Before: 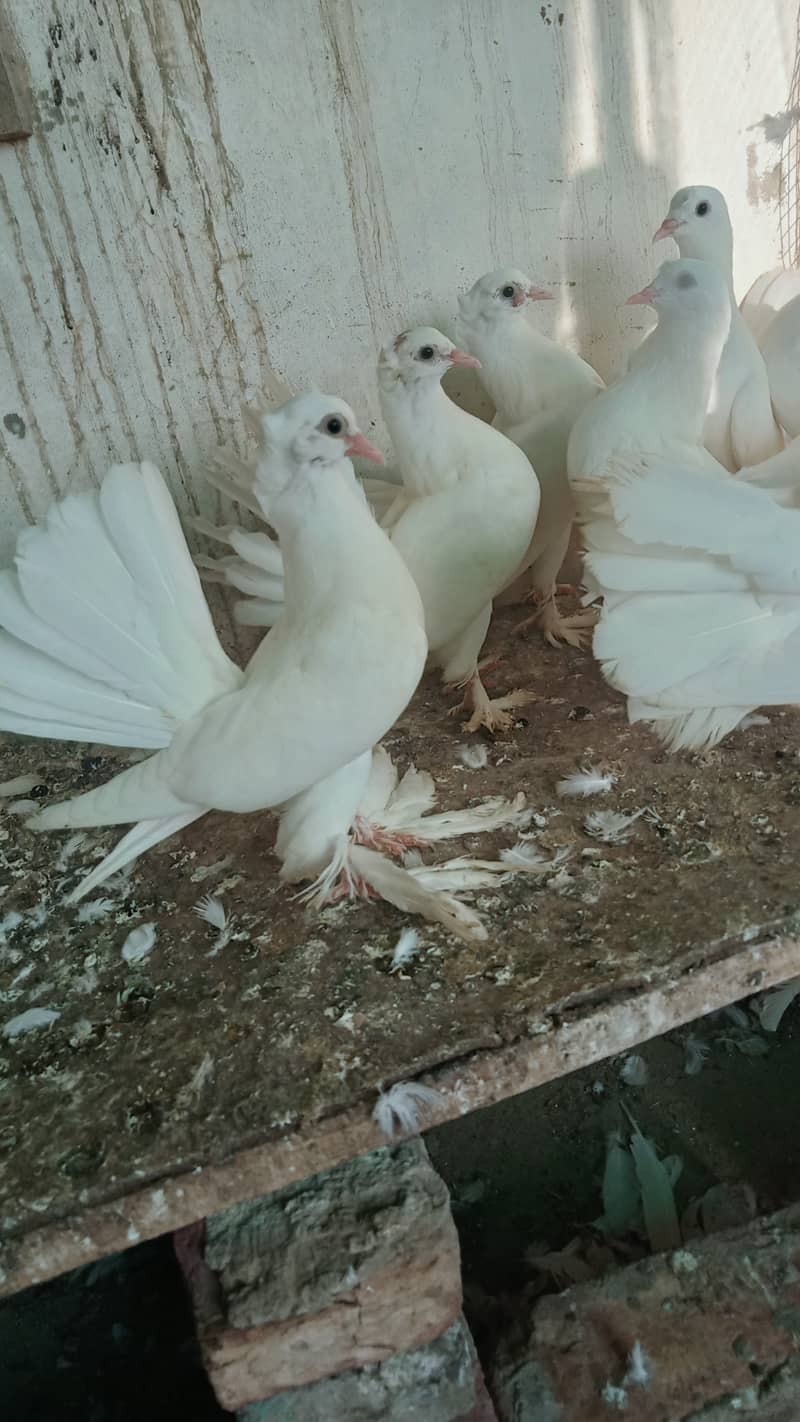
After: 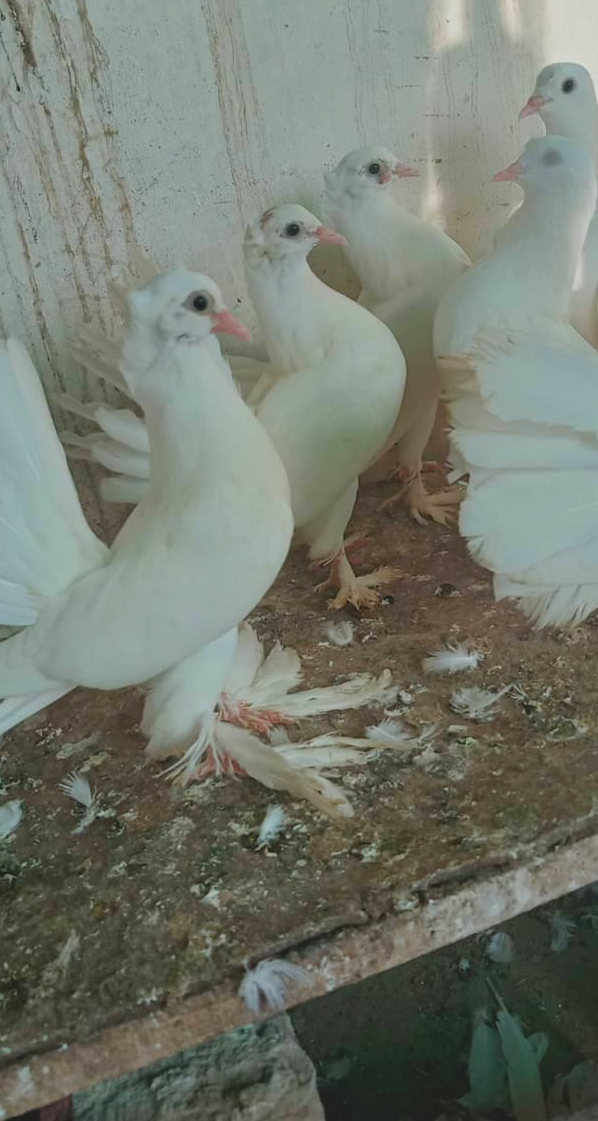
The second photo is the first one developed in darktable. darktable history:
crop: left 16.768%, top 8.653%, right 8.362%, bottom 12.485%
exposure: exposure 0.02 EV, compensate highlight preservation false
contrast brightness saturation: contrast -0.19, saturation 0.19
